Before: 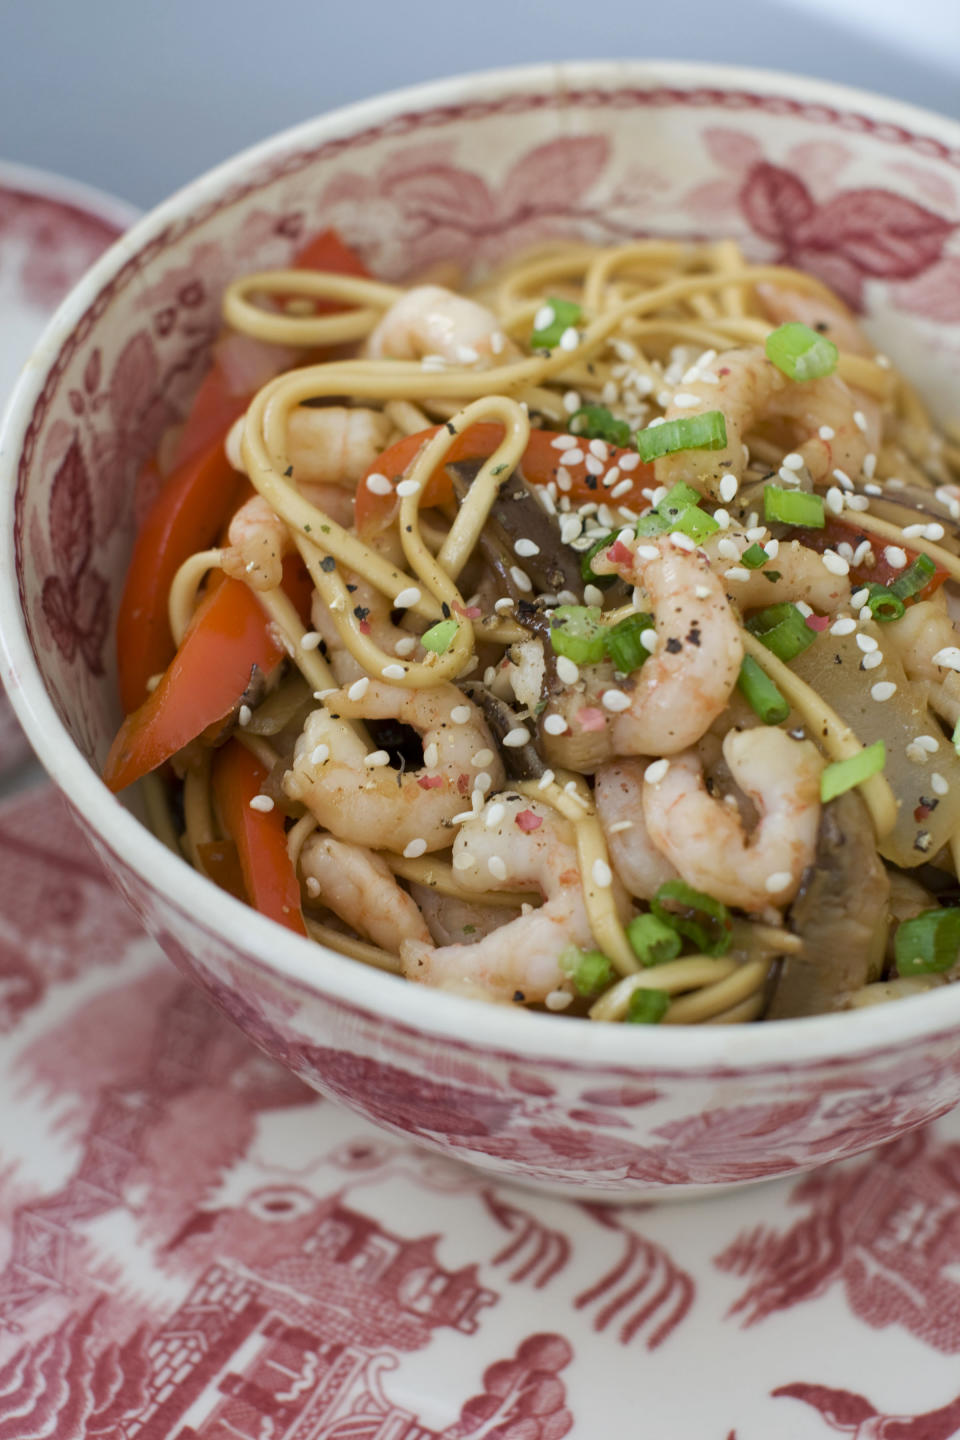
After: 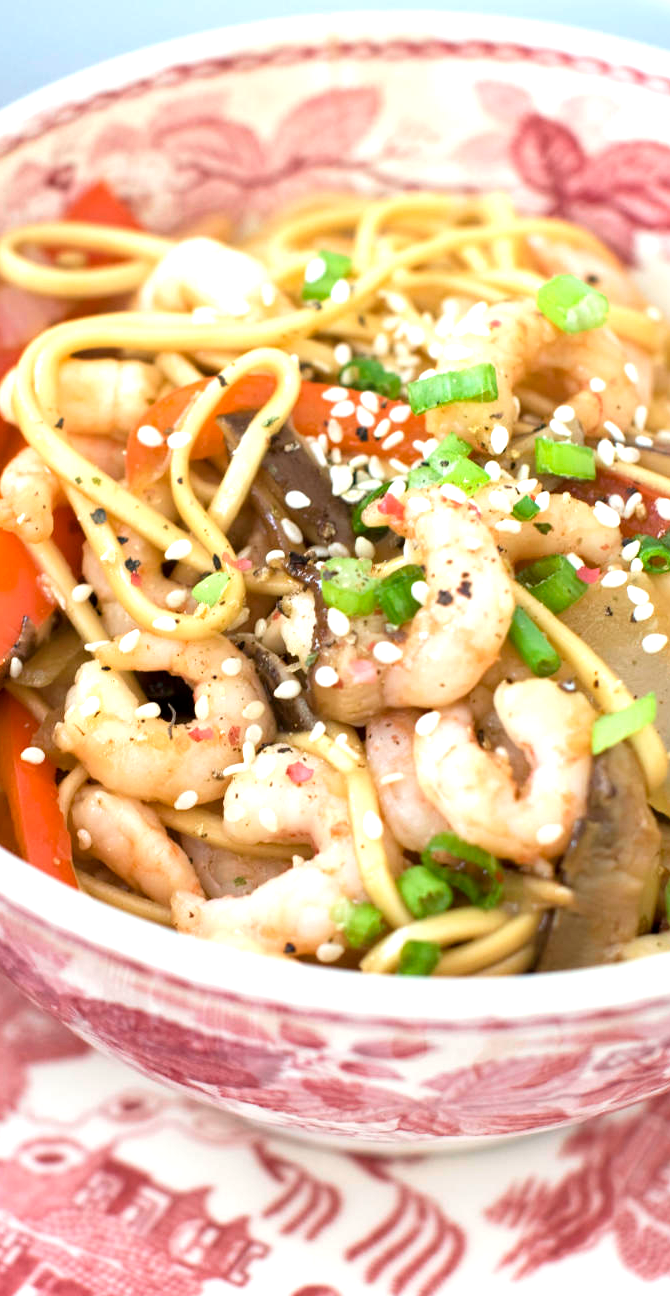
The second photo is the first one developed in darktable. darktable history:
crop and rotate: left 23.891%, top 3.34%, right 6.3%, bottom 6.6%
exposure: exposure 1.145 EV, compensate exposure bias true, compensate highlight preservation false
